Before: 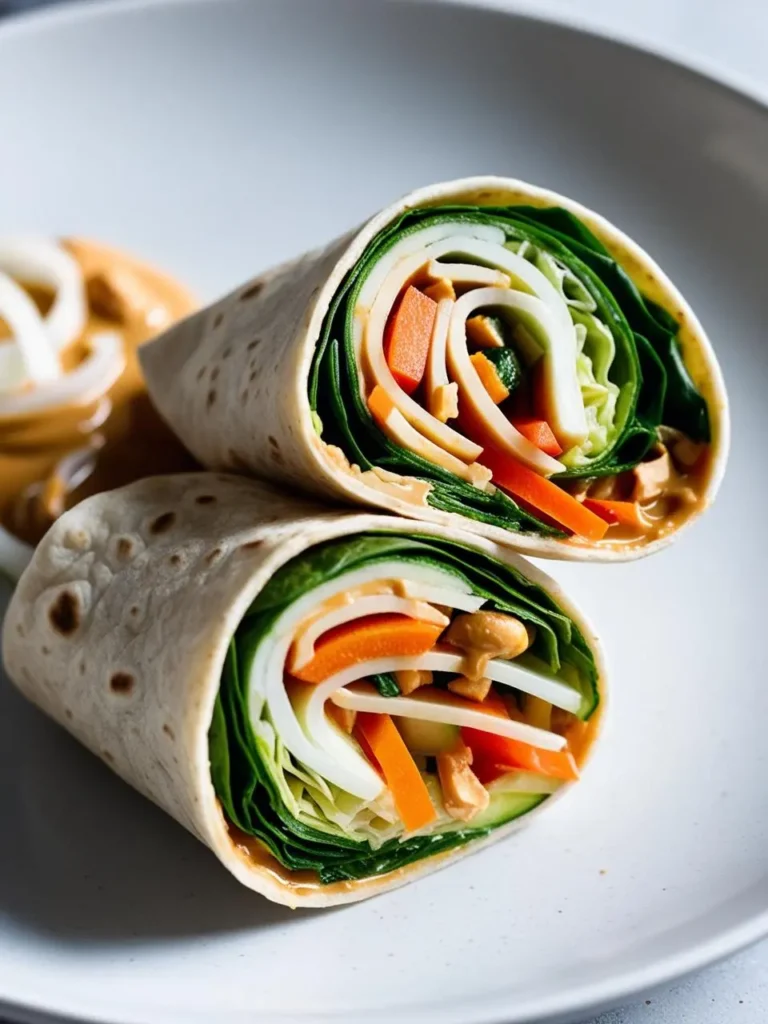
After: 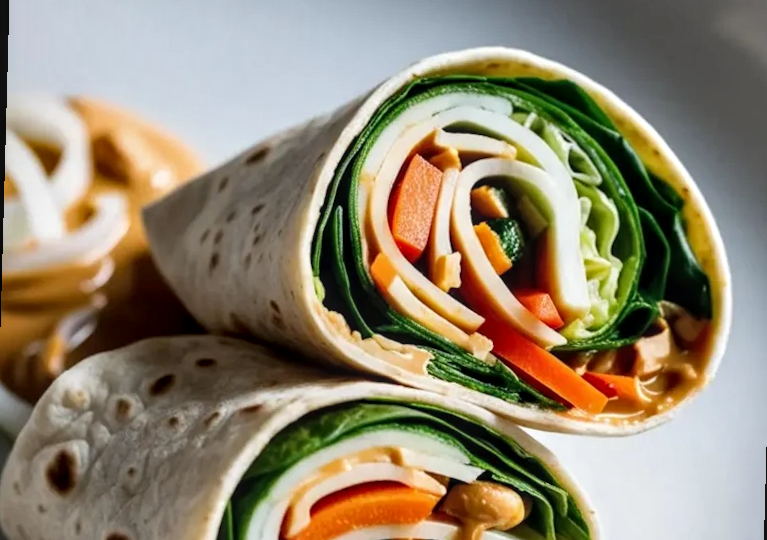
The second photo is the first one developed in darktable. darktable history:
local contrast: detail 130%
crop and rotate: top 10.605%, bottom 33.274%
rotate and perspective: rotation 1.57°, crop left 0.018, crop right 0.982, crop top 0.039, crop bottom 0.961
